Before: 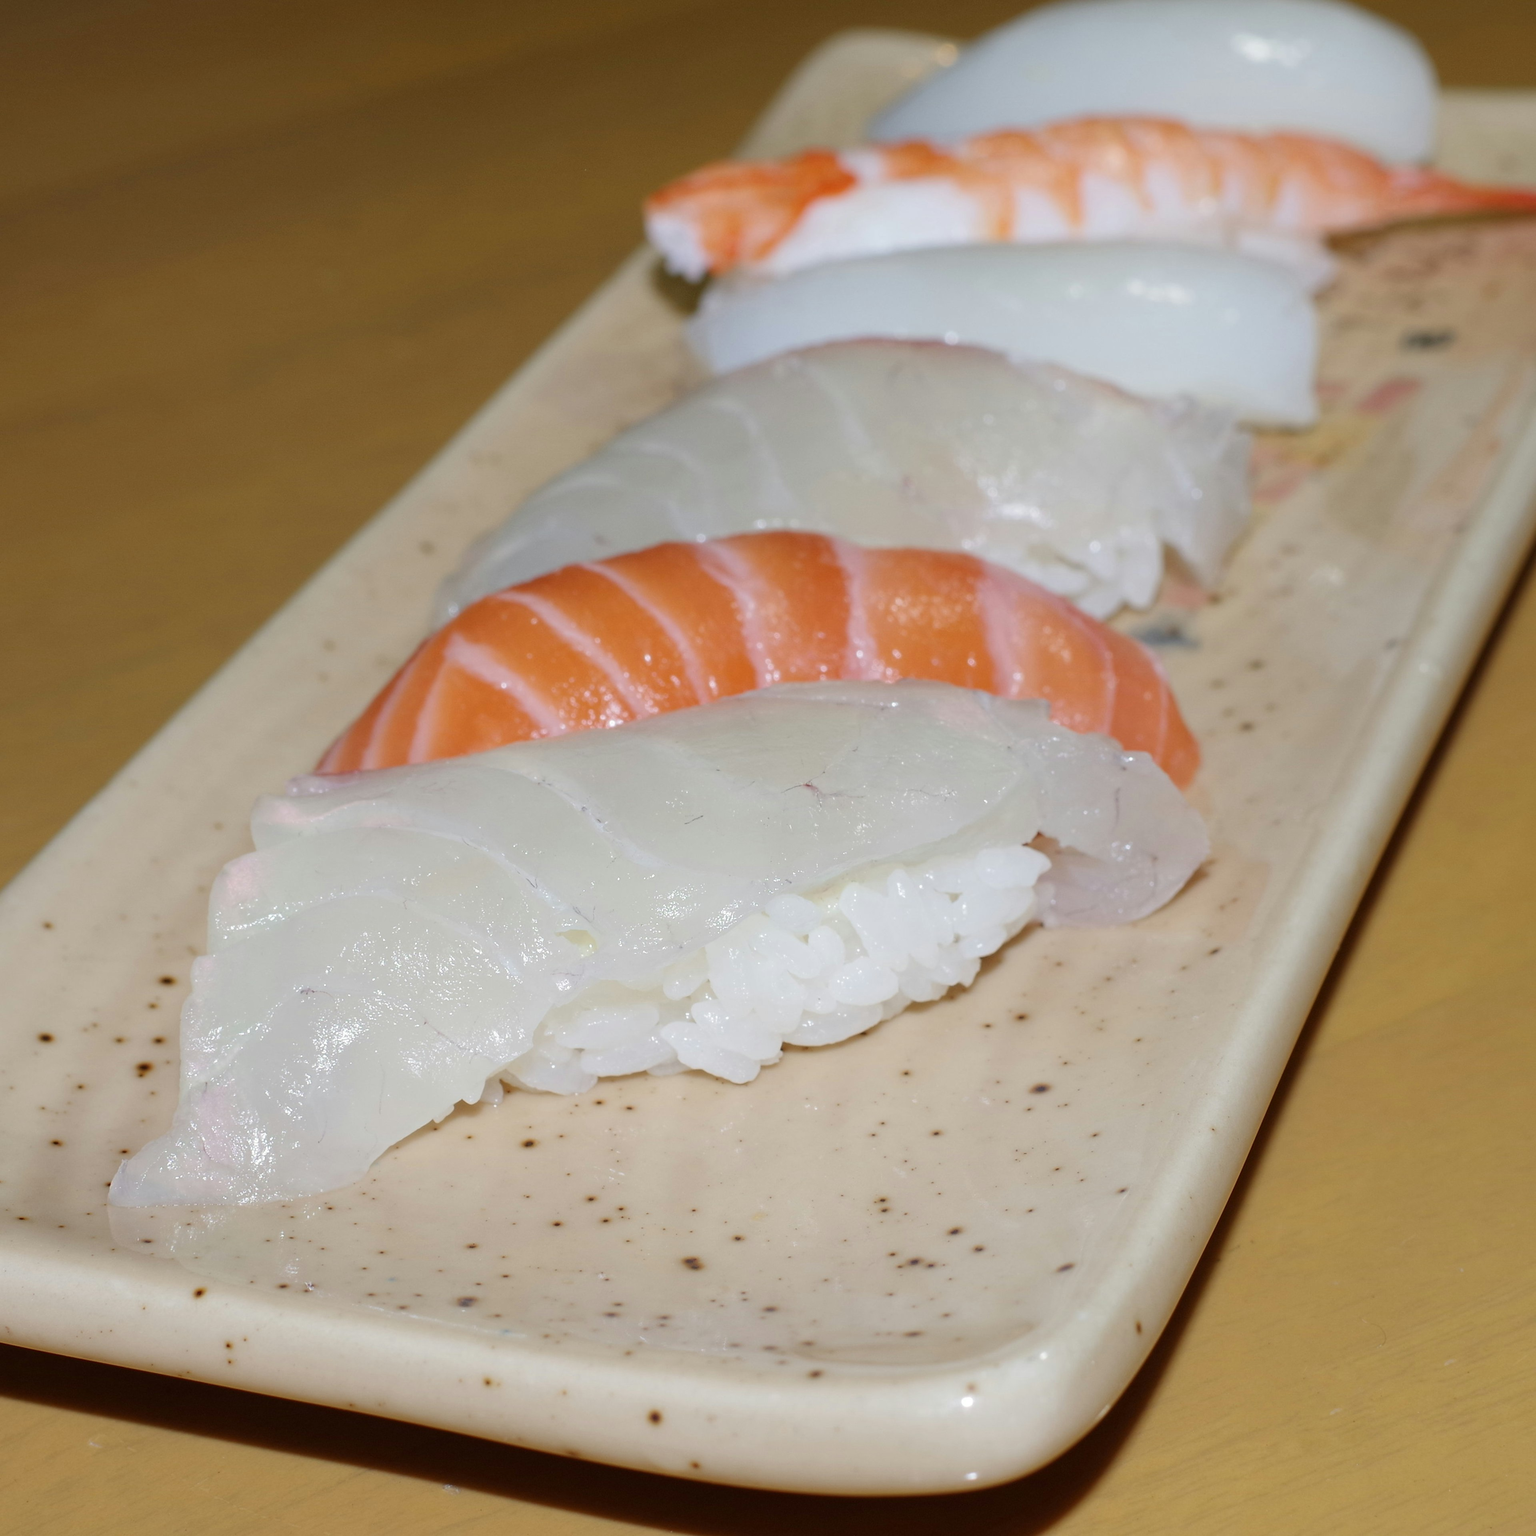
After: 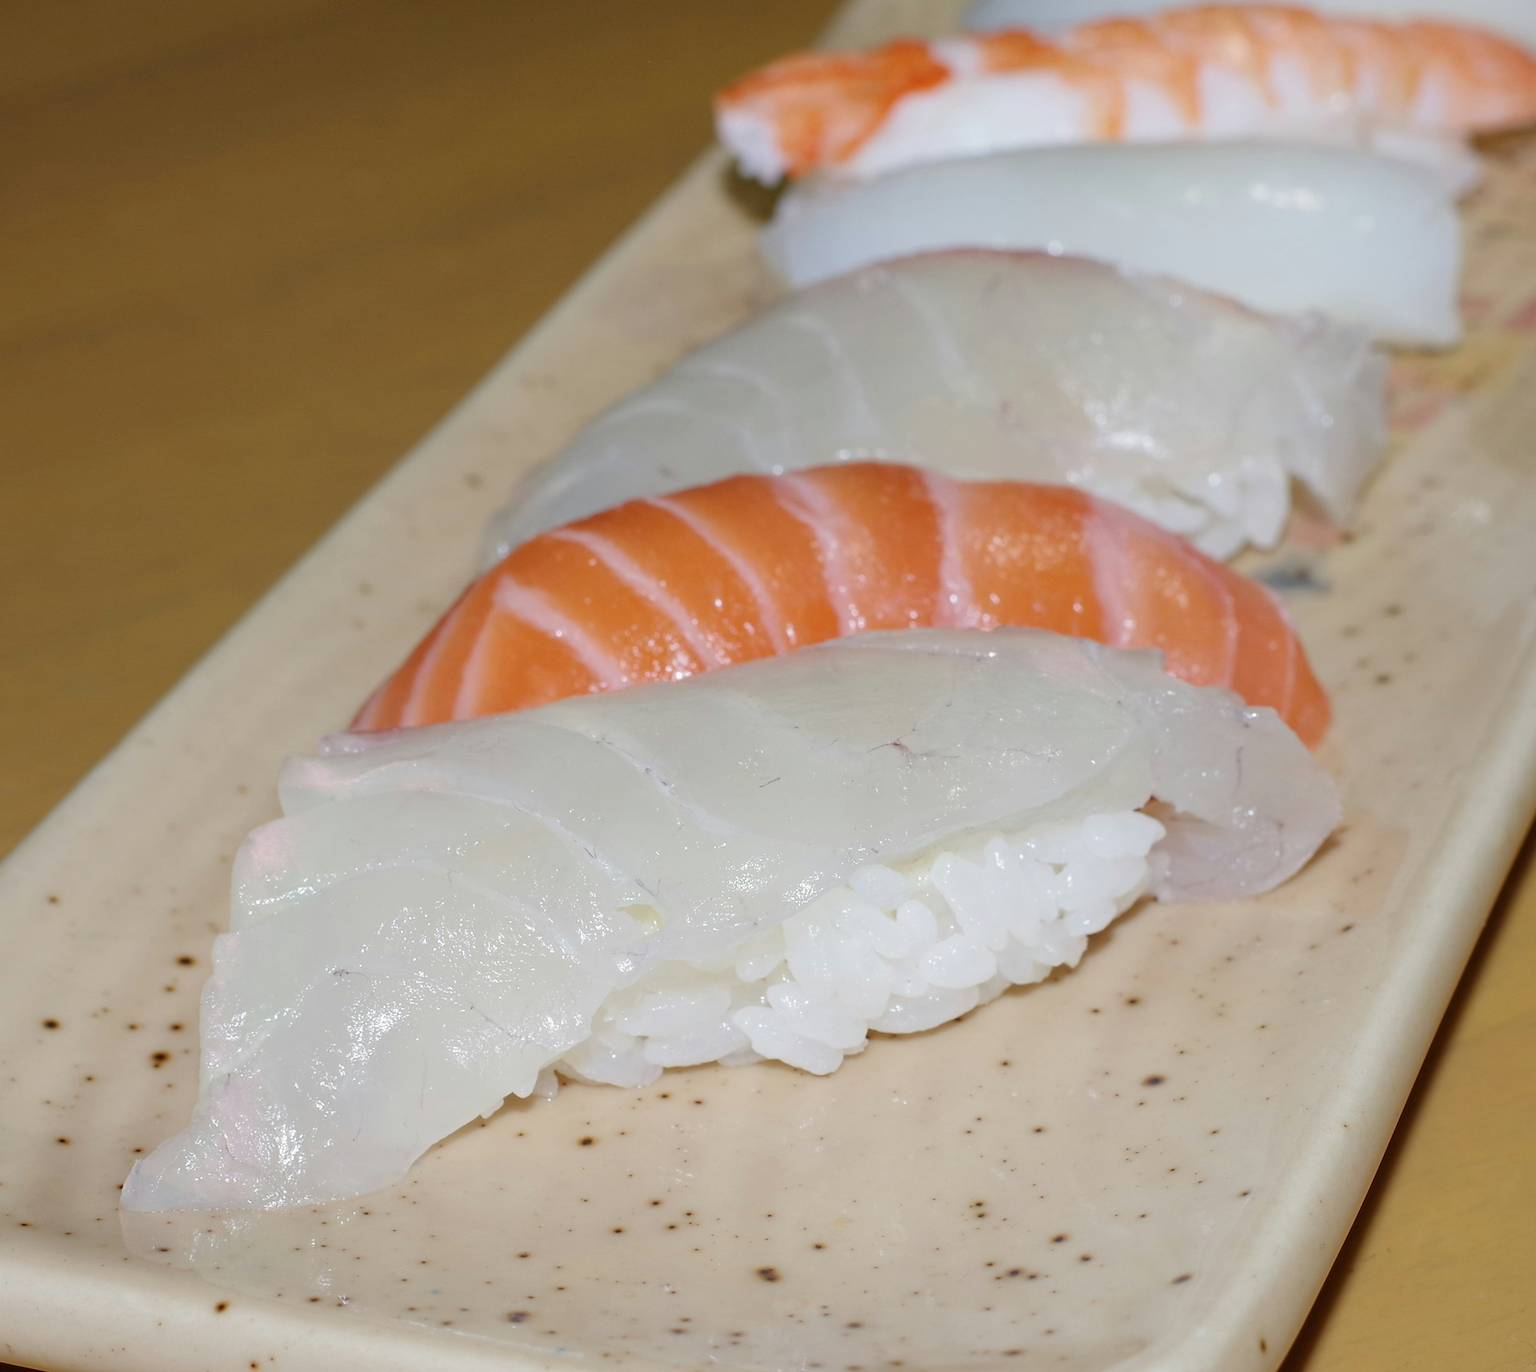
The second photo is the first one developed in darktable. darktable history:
crop: top 7.467%, right 9.802%, bottom 11.957%
